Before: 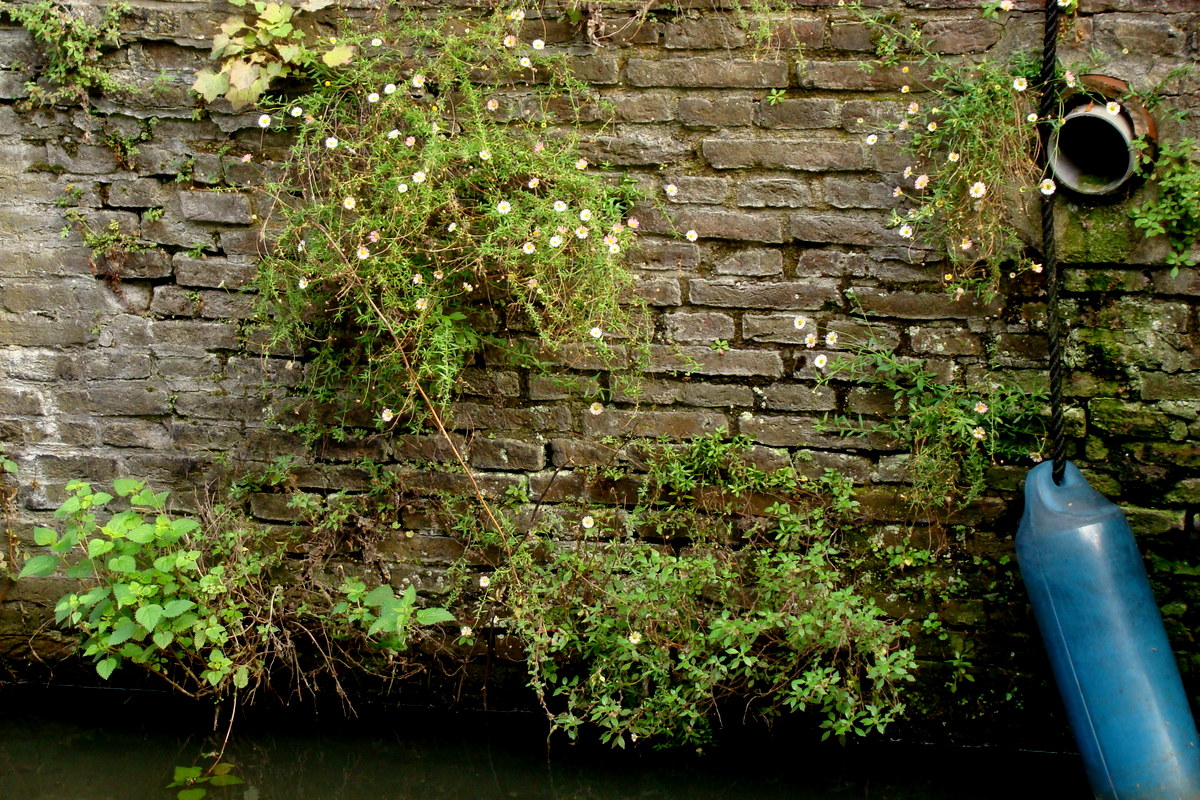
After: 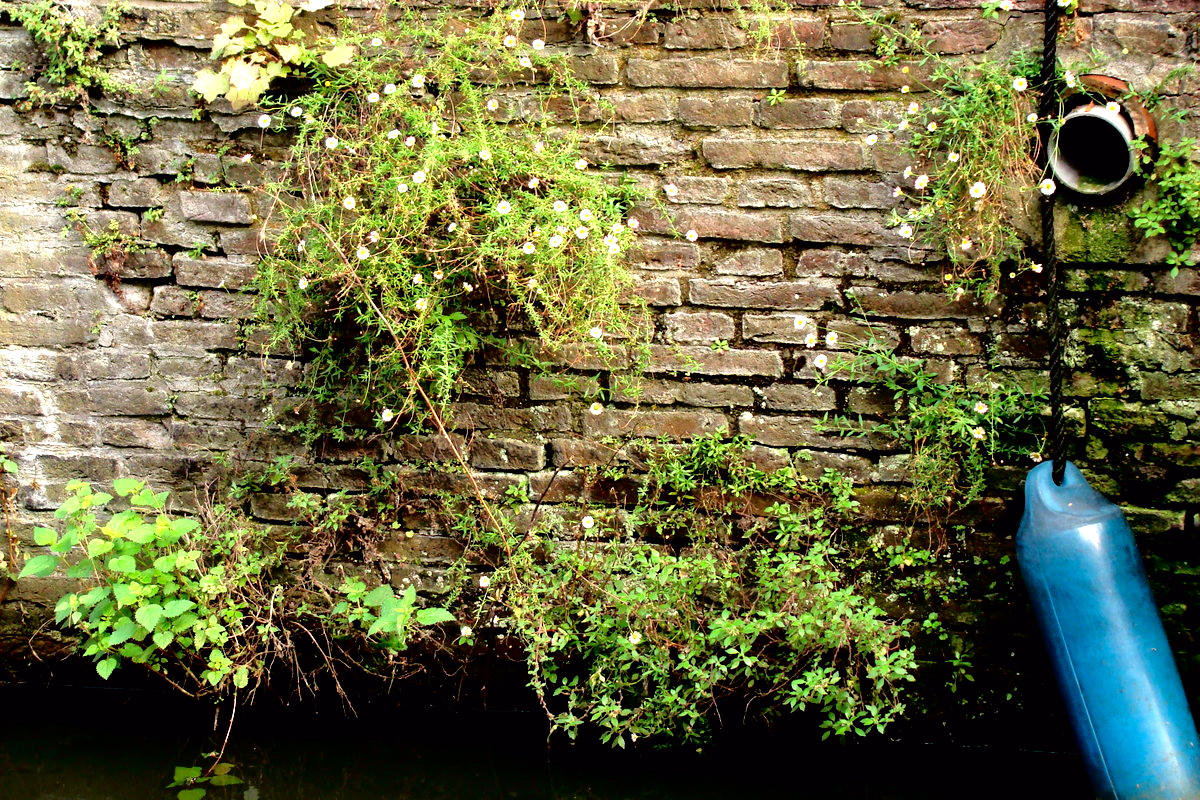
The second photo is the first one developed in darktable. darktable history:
tone curve: curves: ch0 [(0, 0) (0.126, 0.061) (0.362, 0.382) (0.498, 0.498) (0.706, 0.712) (1, 1)]; ch1 [(0, 0) (0.5, 0.505) (0.55, 0.578) (1, 1)]; ch2 [(0, 0) (0.44, 0.424) (0.489, 0.483) (0.537, 0.538) (1, 1)], color space Lab, independent channels, preserve colors none
tone equalizer: -8 EV -1.06 EV, -7 EV -1.05 EV, -6 EV -0.897 EV, -5 EV -0.542 EV, -3 EV 0.56 EV, -2 EV 0.856 EV, -1 EV 1 EV, +0 EV 1.08 EV
